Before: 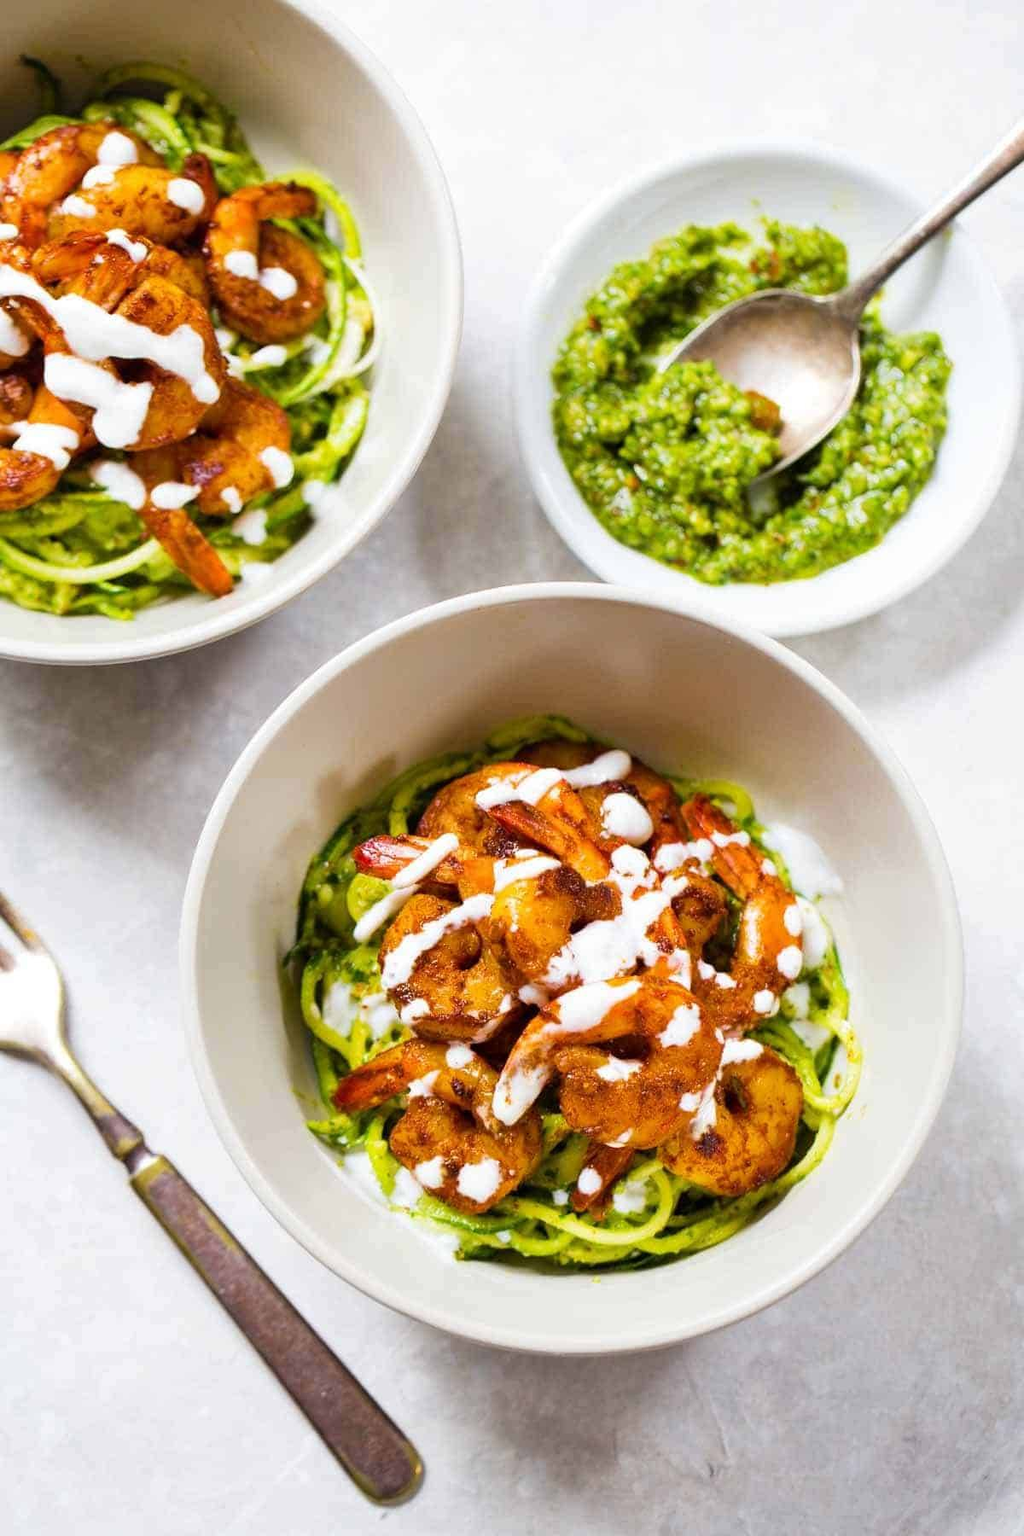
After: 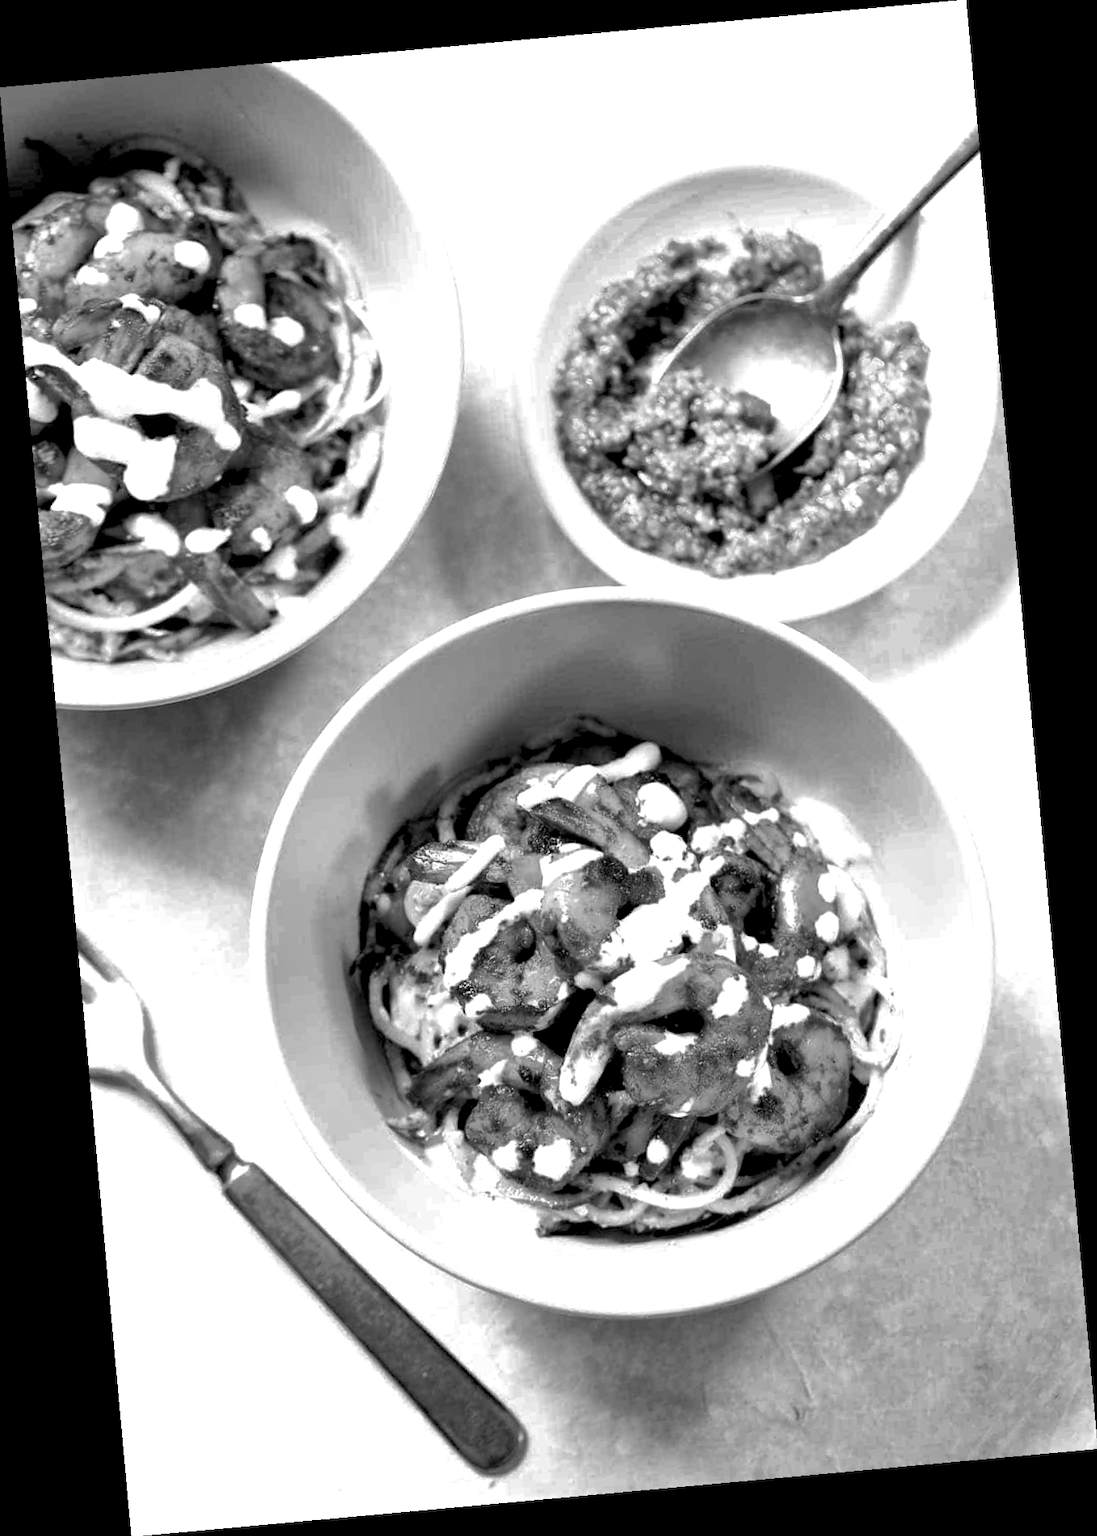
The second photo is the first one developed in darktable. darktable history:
shadows and highlights: on, module defaults
exposure: compensate highlight preservation false
rotate and perspective: rotation -5.2°, automatic cropping off
monochrome: a 32, b 64, size 2.3, highlights 1
levels: levels [0.182, 0.542, 0.902]
